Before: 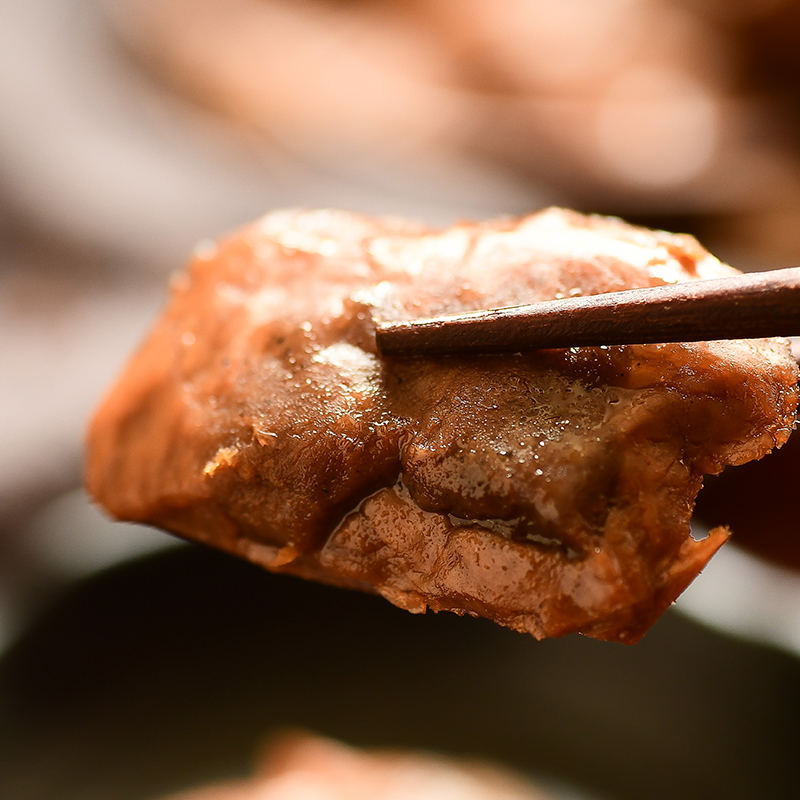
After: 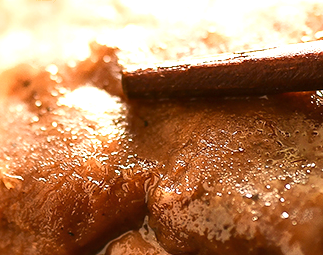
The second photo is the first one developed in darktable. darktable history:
shadows and highlights: shadows 20.91, highlights -35.45, soften with gaussian
exposure: black level correction 0, exposure 0.95 EV, compensate exposure bias true, compensate highlight preservation false
crop: left 31.751%, top 32.172%, right 27.8%, bottom 35.83%
